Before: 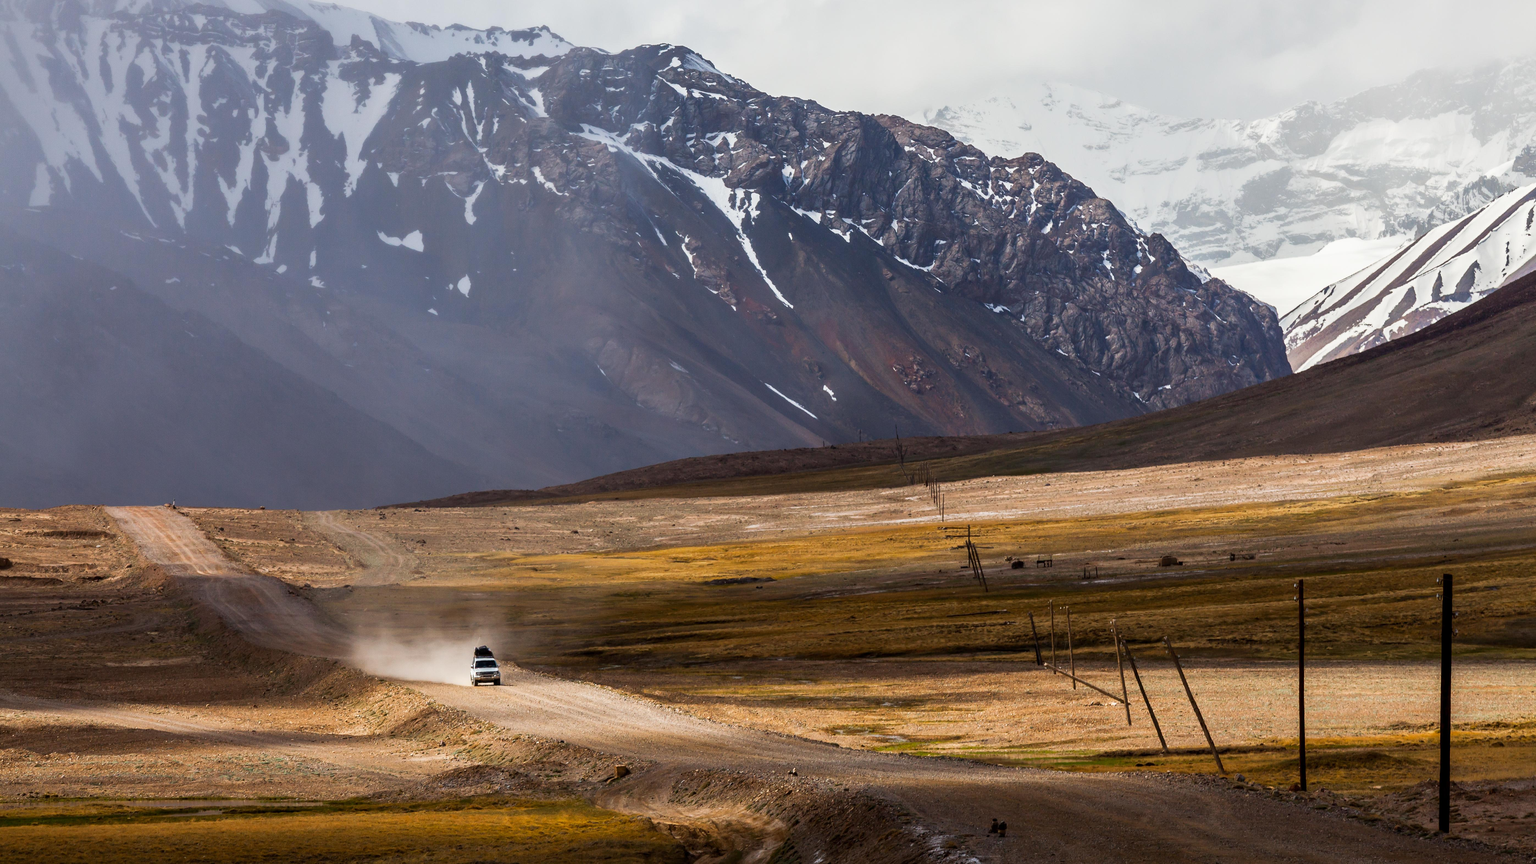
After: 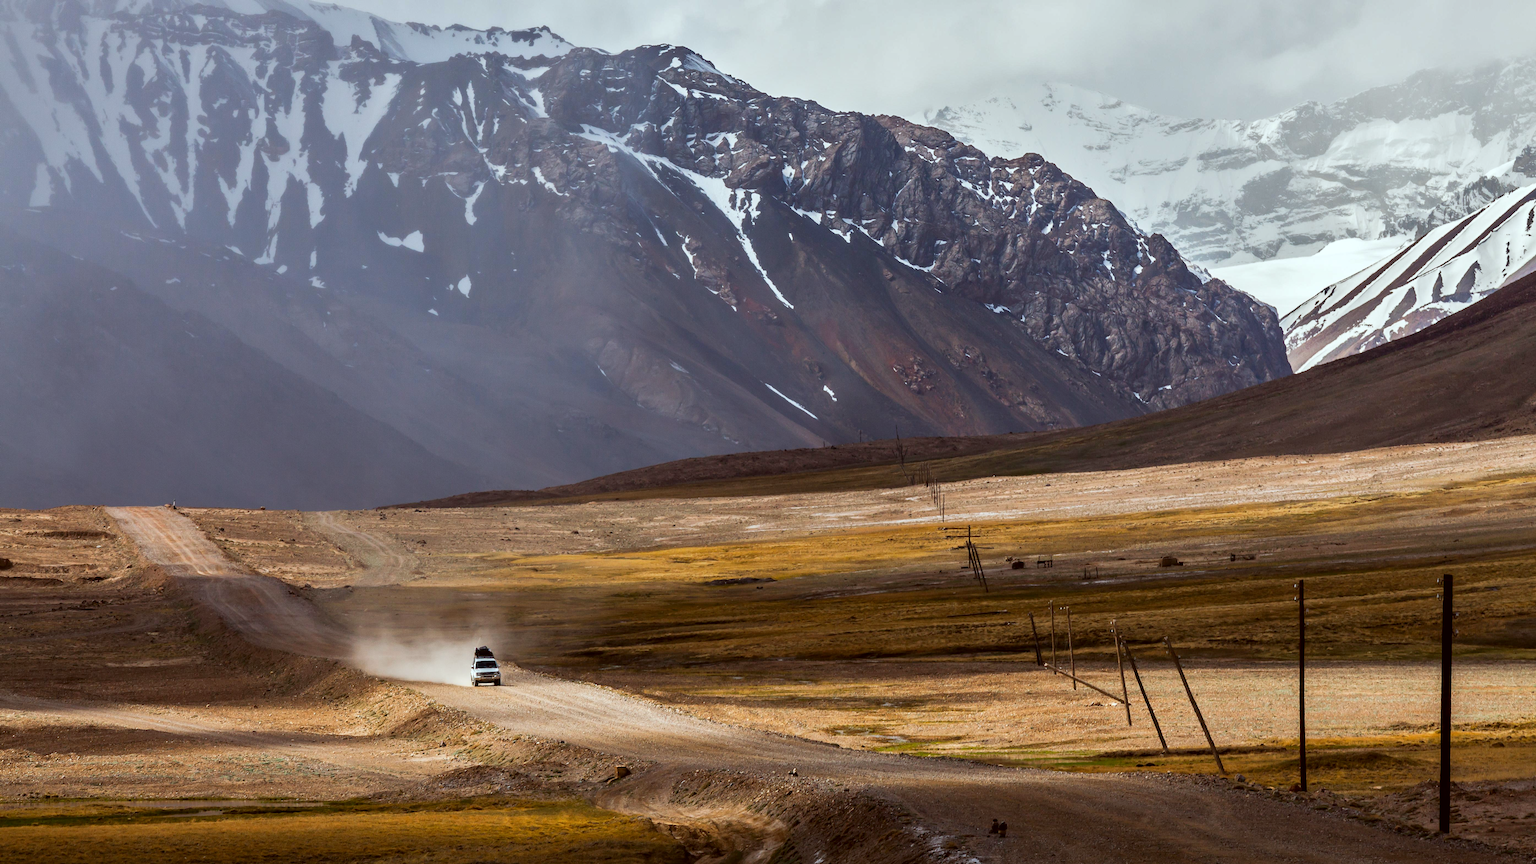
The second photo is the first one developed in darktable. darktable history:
color correction: highlights a* -4.89, highlights b* -4.03, shadows a* 4.01, shadows b* 4.37
shadows and highlights: shadows 11.76, white point adjustment 1.23, soften with gaussian
tone equalizer: edges refinement/feathering 500, mask exposure compensation -1.57 EV, preserve details no
